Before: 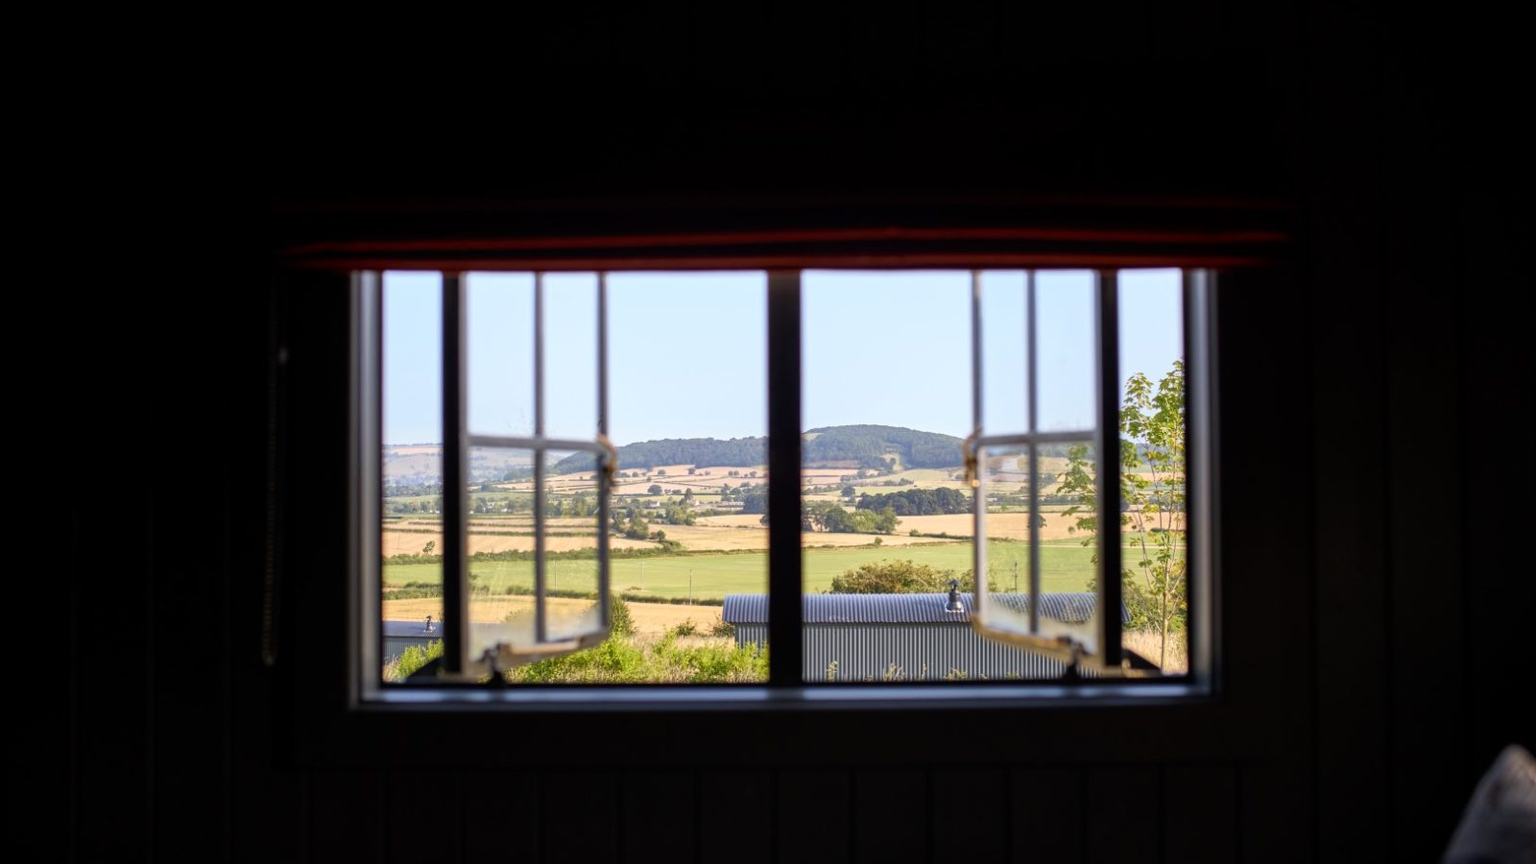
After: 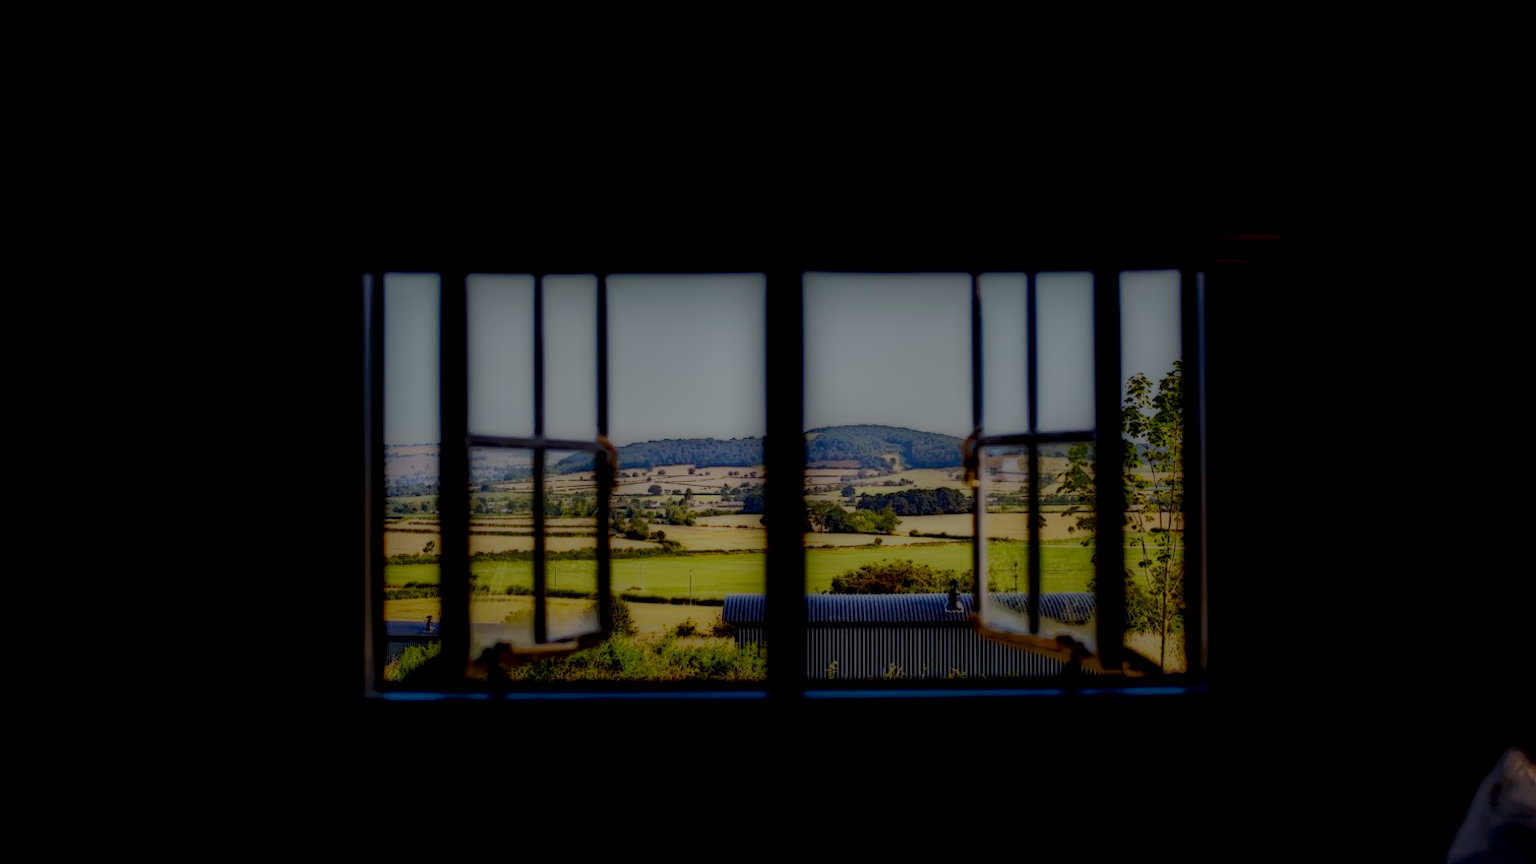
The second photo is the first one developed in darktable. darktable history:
color balance rgb: perceptual saturation grading › global saturation 19.722%, contrast -9.832%
local contrast: highlights 1%, shadows 192%, detail 164%, midtone range 0.008
base curve: curves: ch0 [(0, 0) (0.088, 0.125) (0.176, 0.251) (0.354, 0.501) (0.613, 0.749) (1, 0.877)], preserve colors none
contrast brightness saturation: contrast 0.065, brightness -0.143, saturation 0.105
